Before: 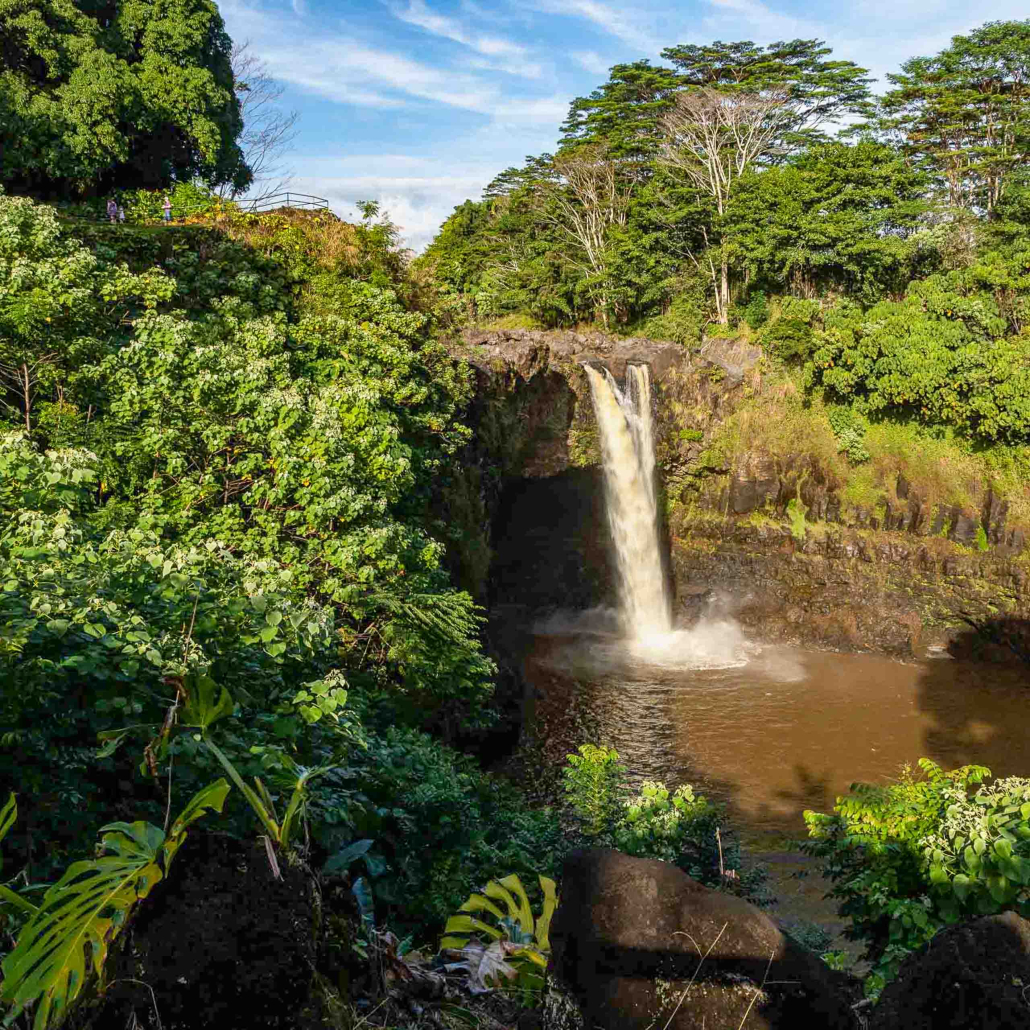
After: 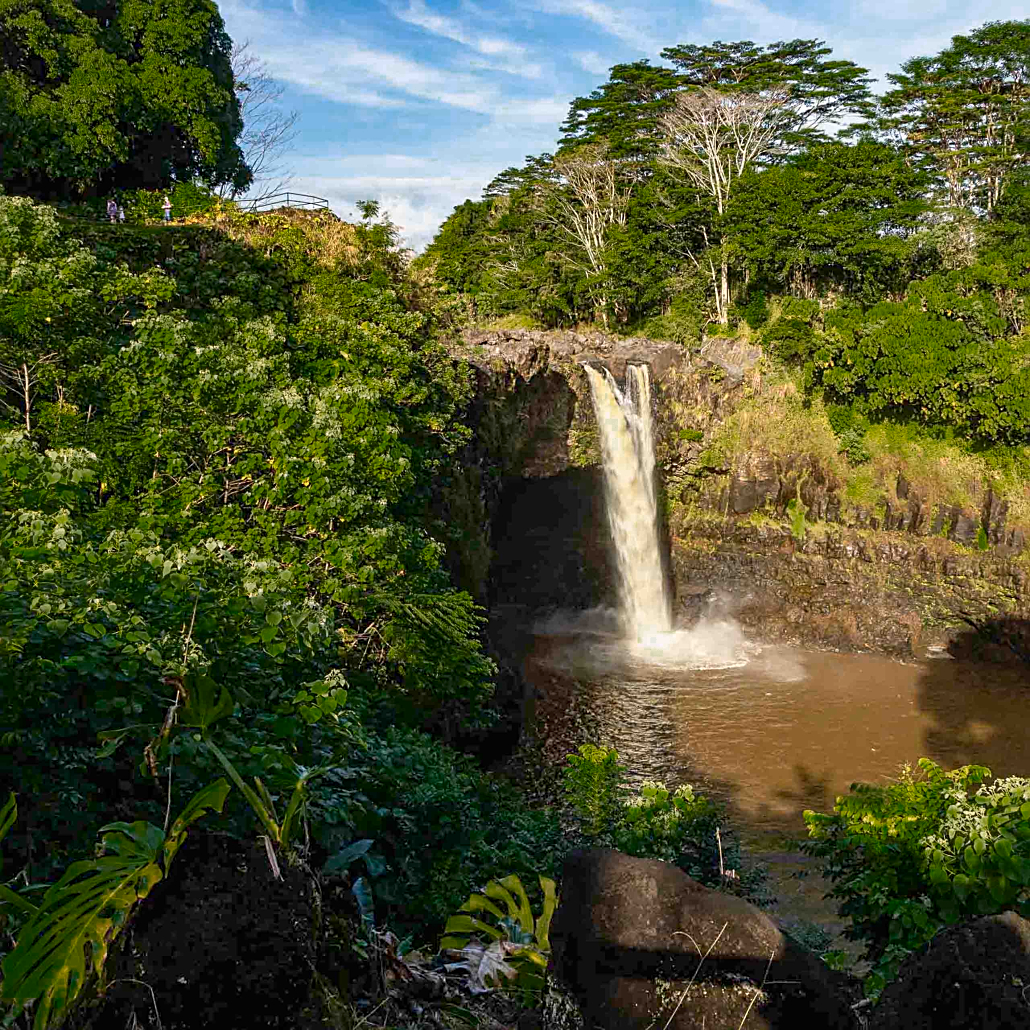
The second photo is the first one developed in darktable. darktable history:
color zones: curves: ch0 [(0.25, 0.5) (0.347, 0.092) (0.75, 0.5)]; ch1 [(0.25, 0.5) (0.33, 0.51) (0.75, 0.5)]
sharpen: on, module defaults
